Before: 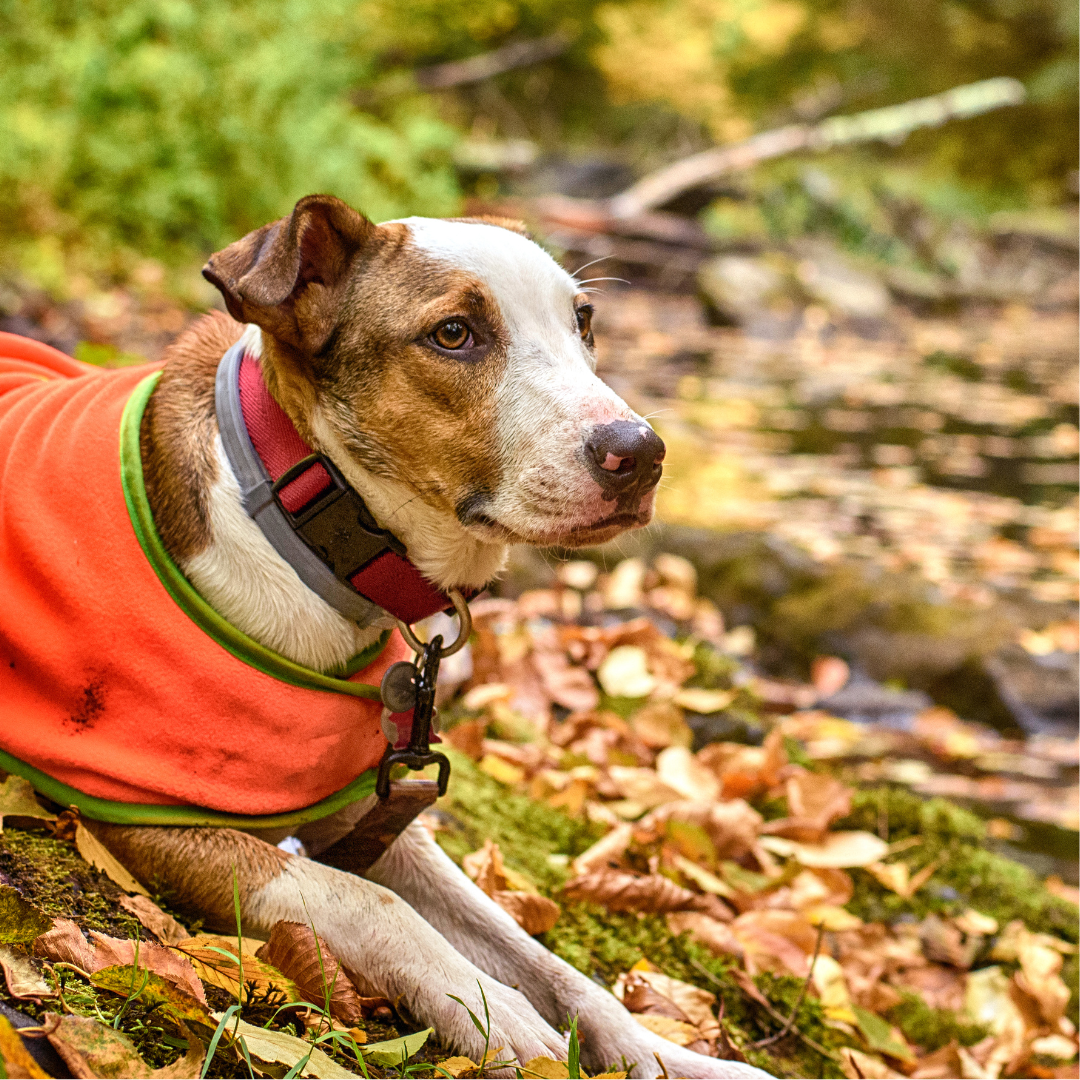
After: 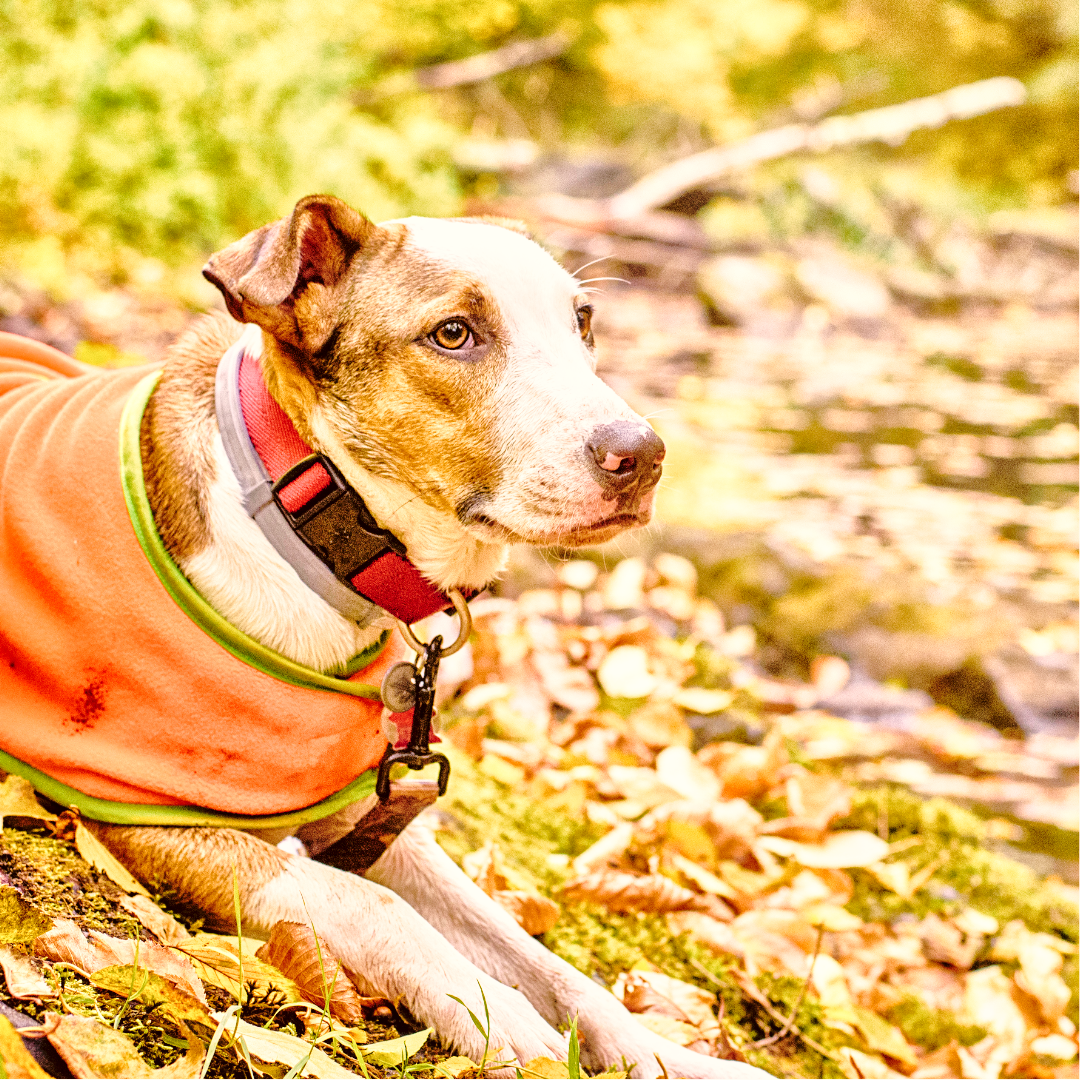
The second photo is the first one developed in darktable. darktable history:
local contrast: highlights 100%, shadows 100%, detail 120%, midtone range 0.2
color correction: highlights a* 10.21, highlights b* 9.79, shadows a* 8.61, shadows b* 7.88, saturation 0.8
tone equalizer: -7 EV 0.15 EV, -6 EV 0.6 EV, -5 EV 1.15 EV, -4 EV 1.33 EV, -3 EV 1.15 EV, -2 EV 0.6 EV, -1 EV 0.15 EV, mask exposure compensation -0.5 EV
base curve: curves: ch0 [(0, 0) (0.032, 0.037) (0.105, 0.228) (0.435, 0.76) (0.856, 0.983) (1, 1)], preserve colors none
